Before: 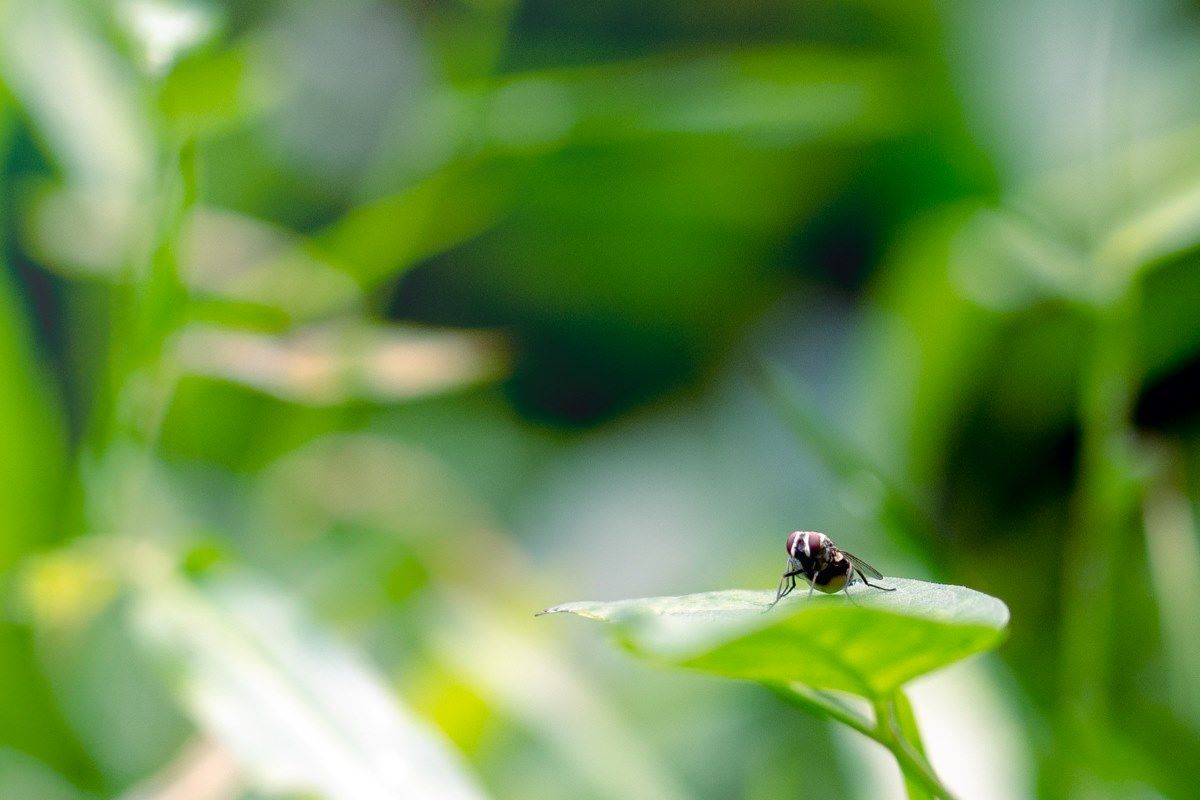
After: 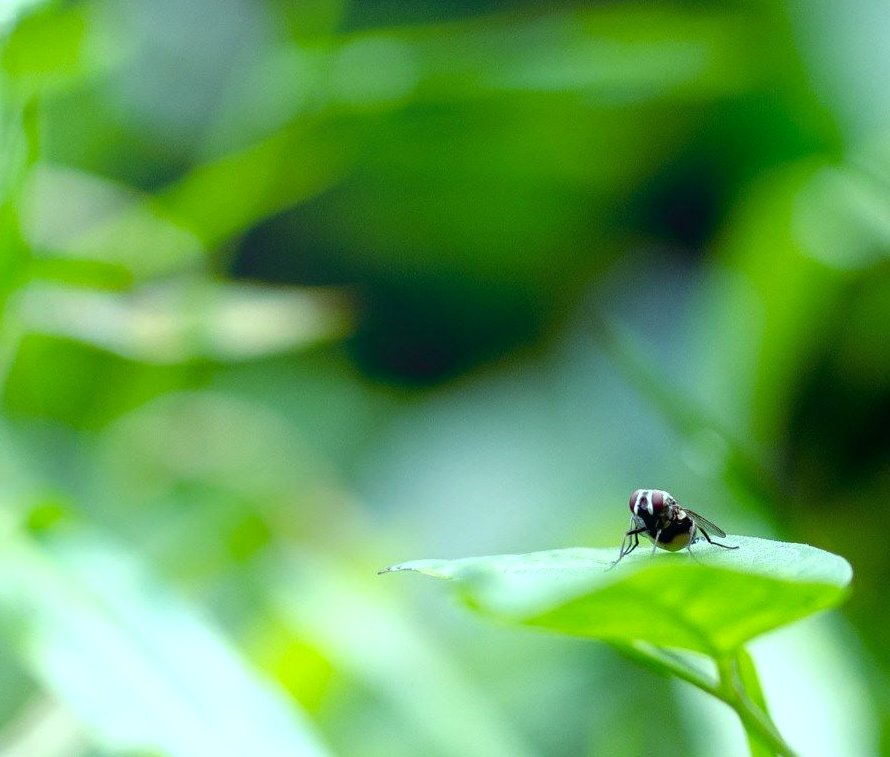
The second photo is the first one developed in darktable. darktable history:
color balance: mode lift, gamma, gain (sRGB), lift [0.997, 0.979, 1.021, 1.011], gamma [1, 1.084, 0.916, 0.998], gain [1, 0.87, 1.13, 1.101], contrast 4.55%, contrast fulcrum 38.24%, output saturation 104.09%
crop and rotate: left 13.15%, top 5.251%, right 12.609%
color balance rgb: global vibrance 6.81%, saturation formula JzAzBz (2021)
